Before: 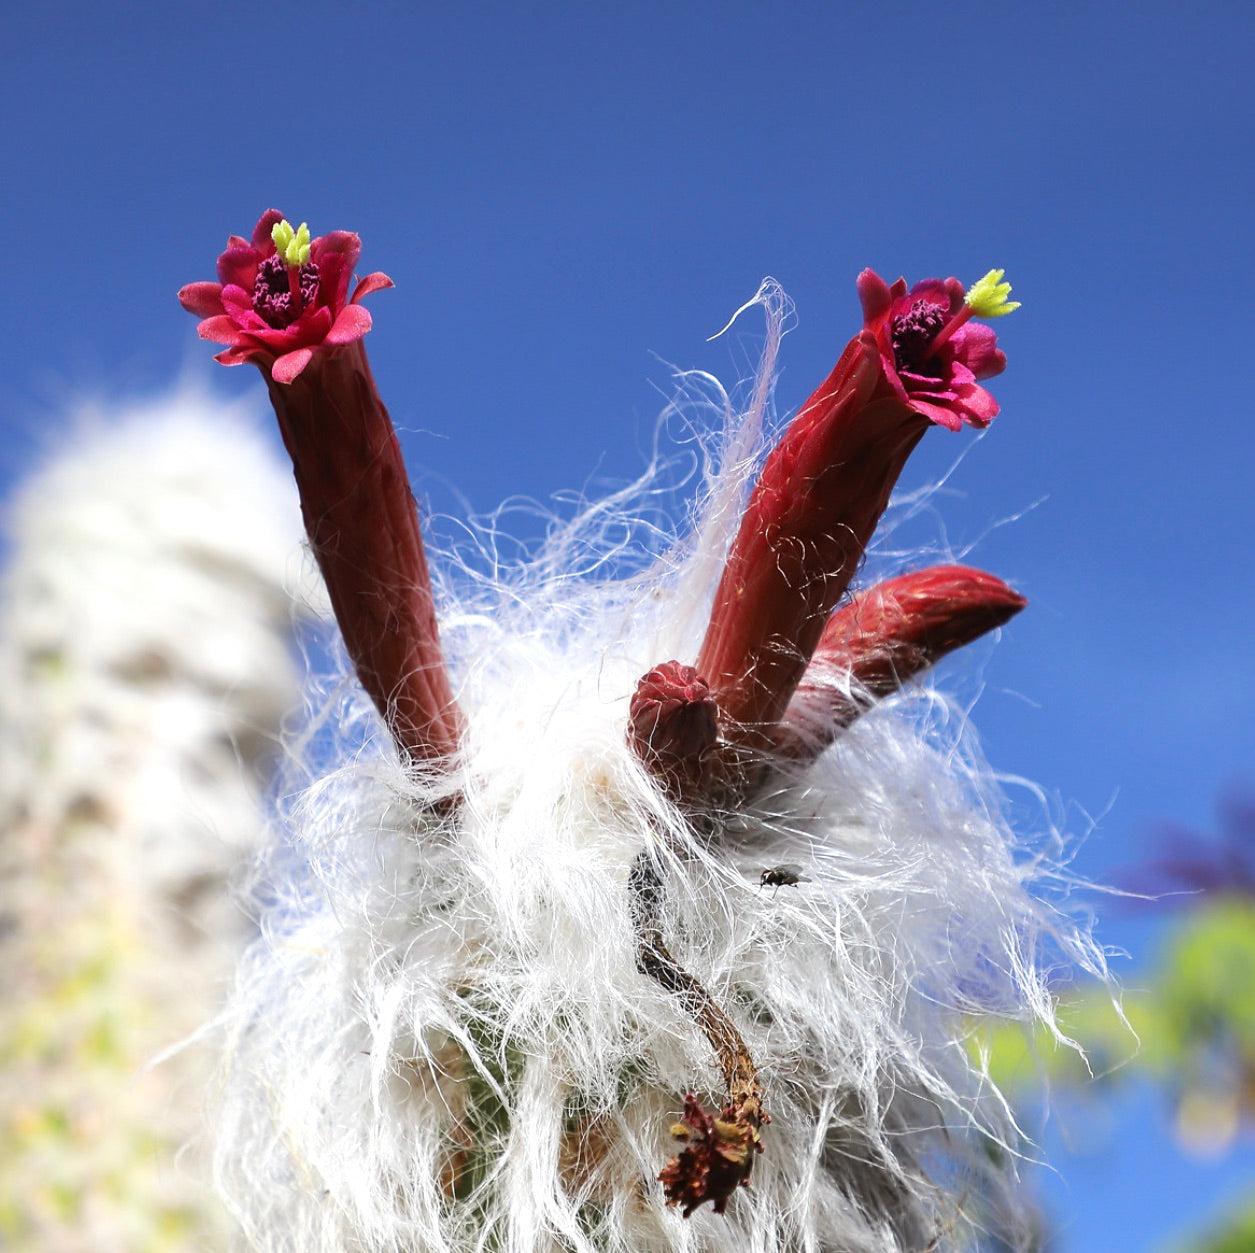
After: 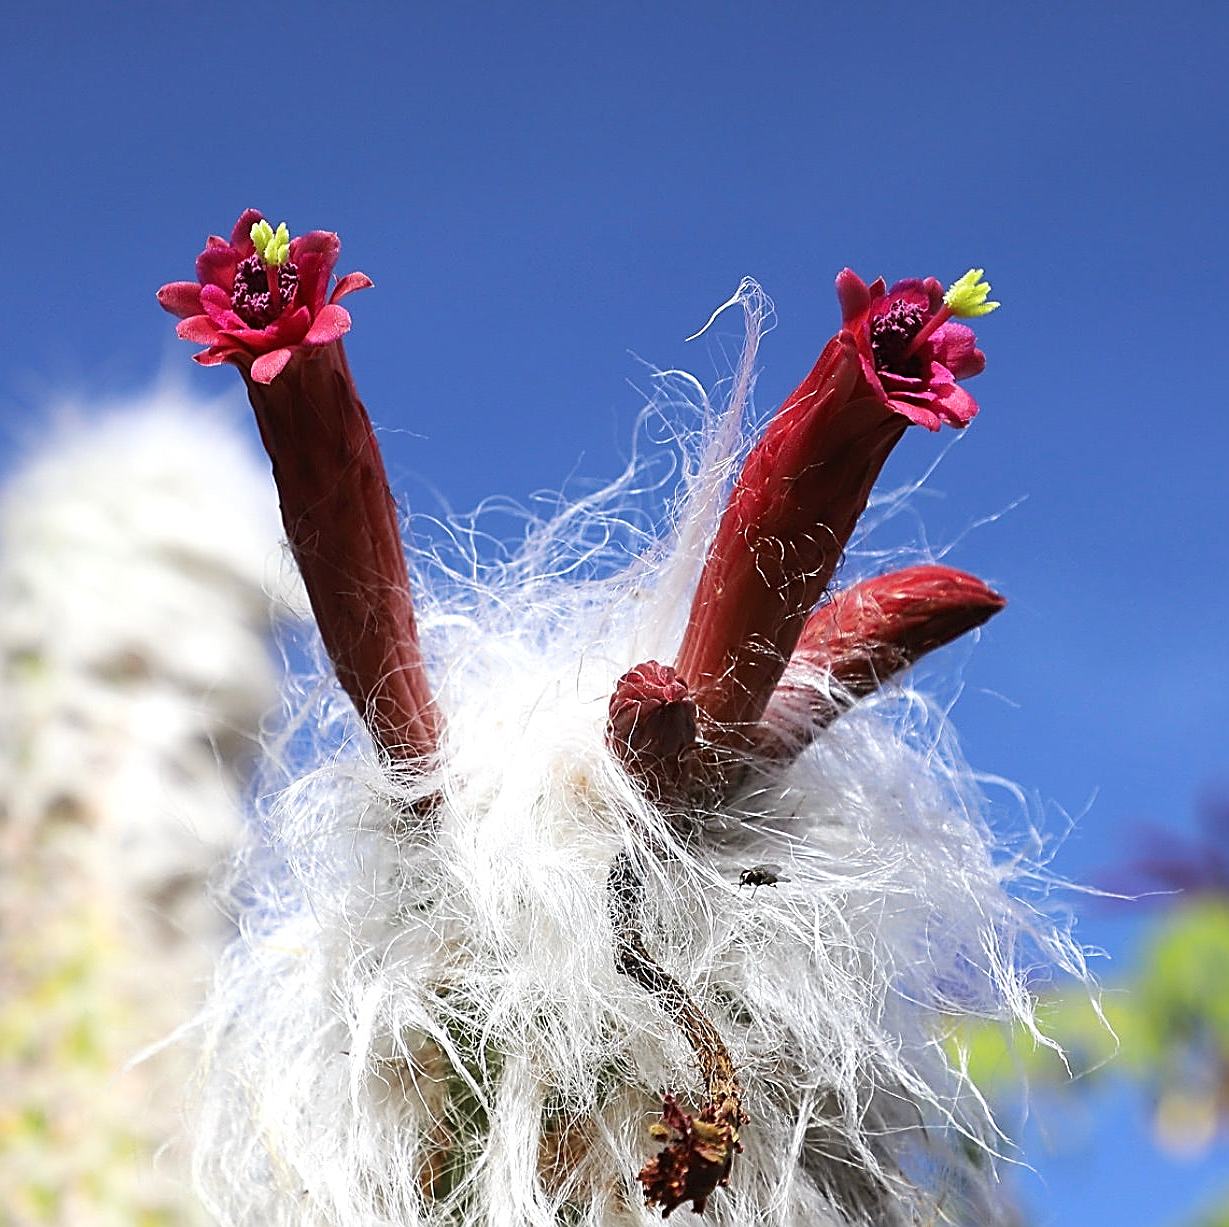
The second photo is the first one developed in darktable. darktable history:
crop: left 1.743%, right 0.268%, bottom 2.011%
sharpen: amount 1
